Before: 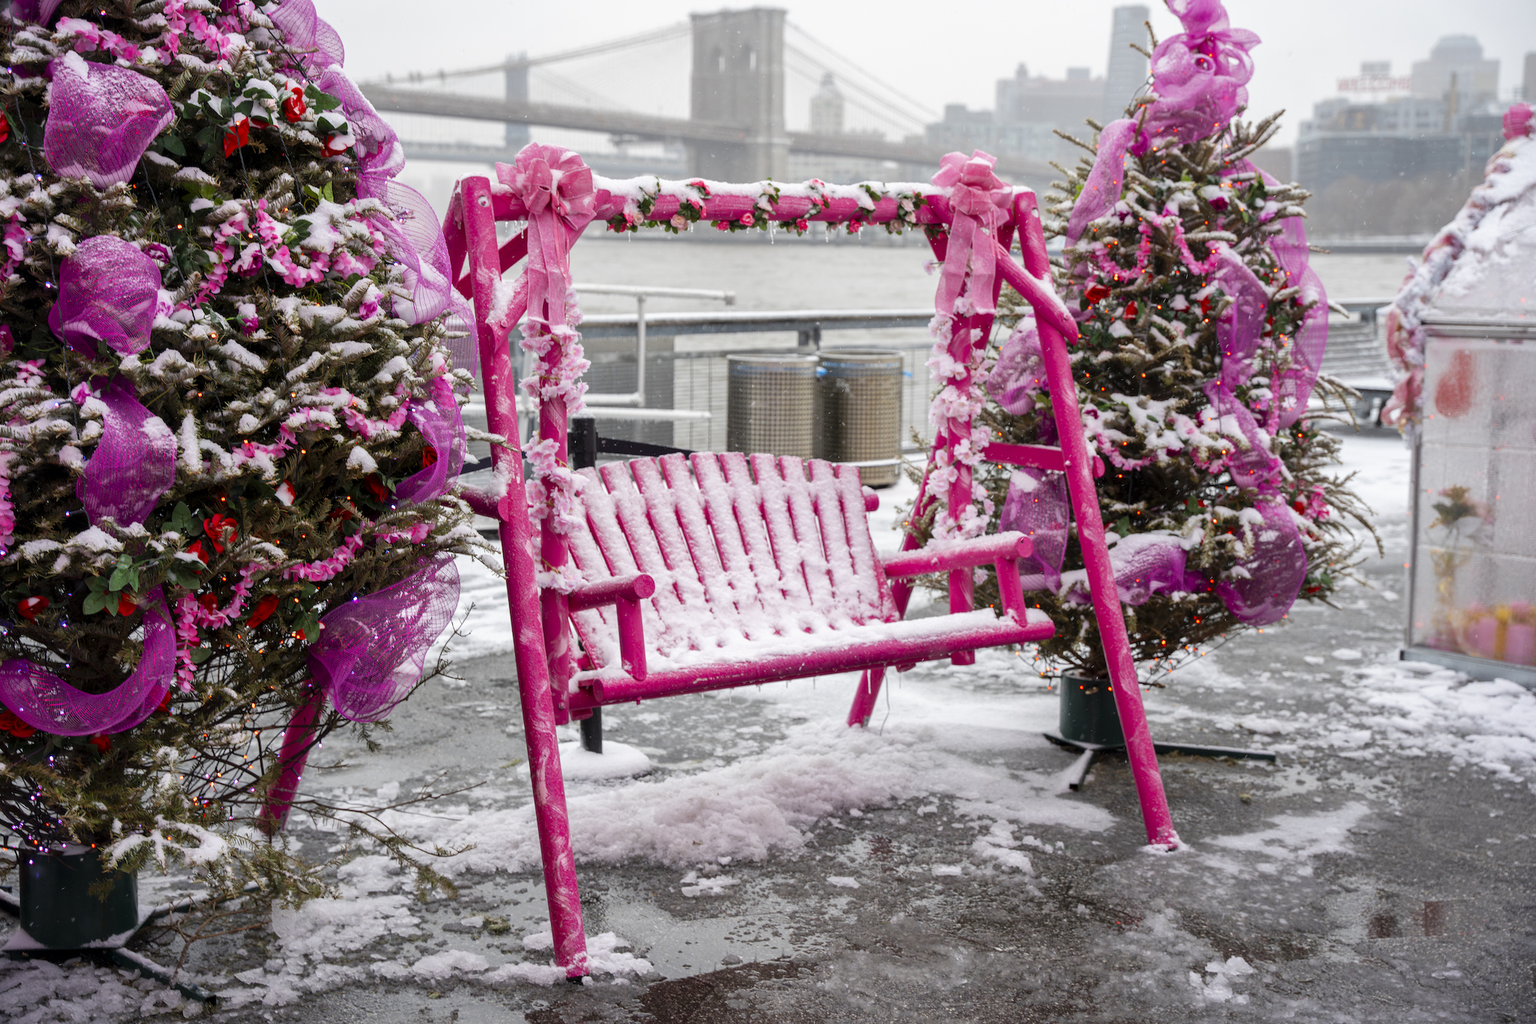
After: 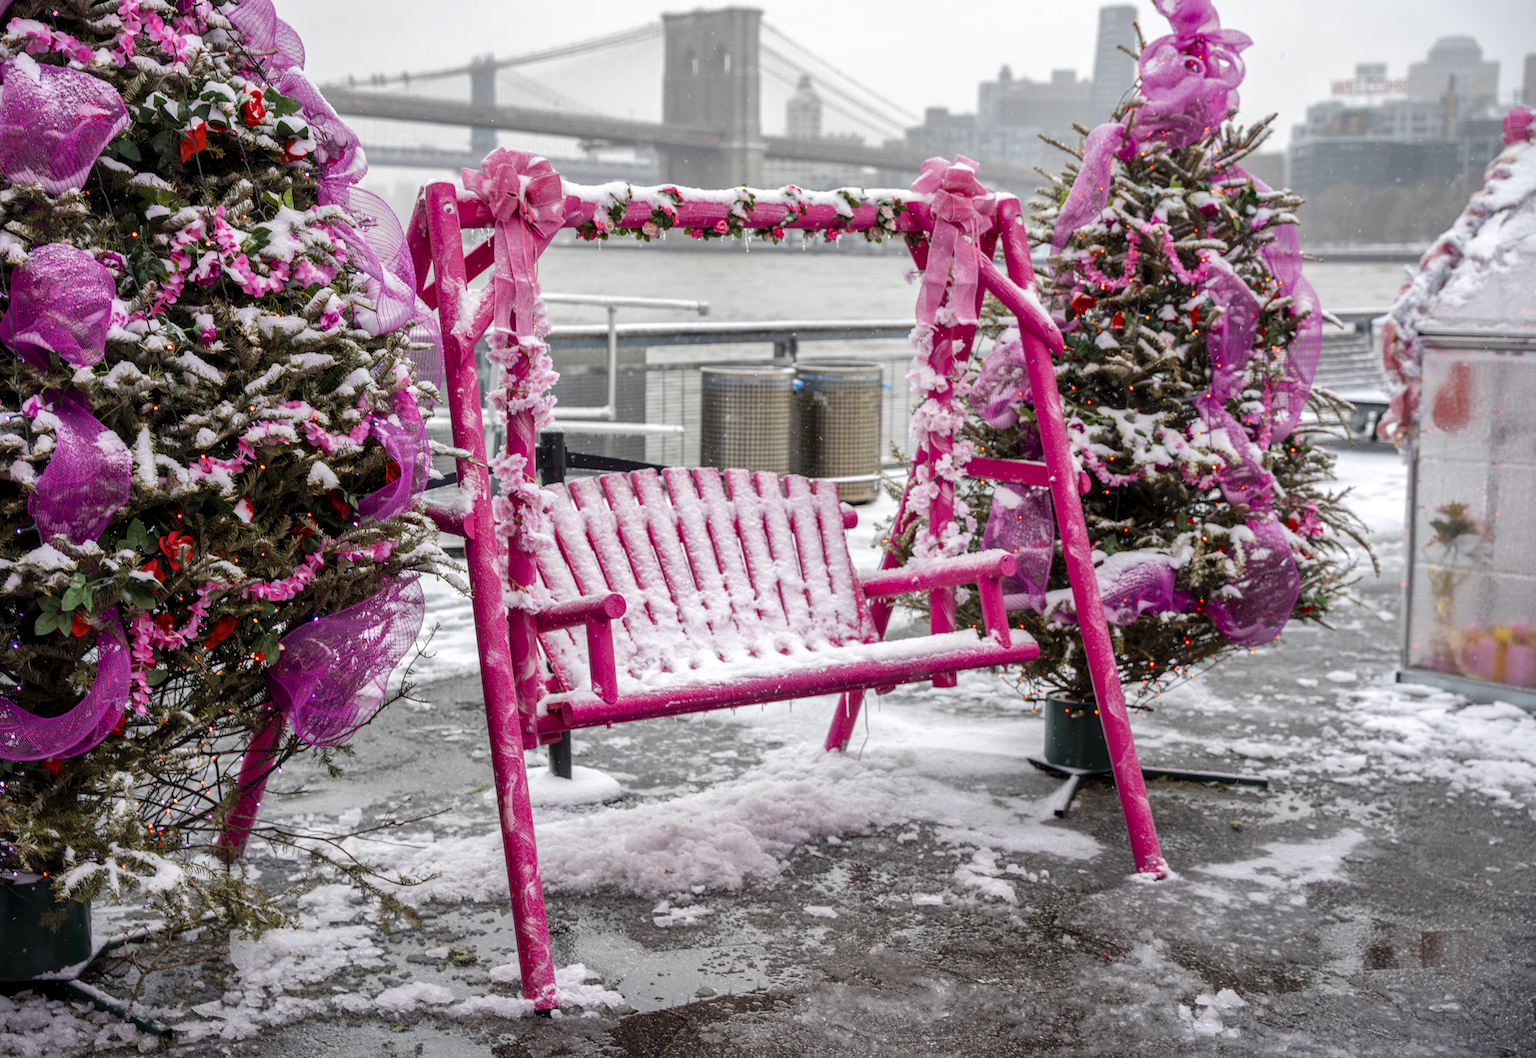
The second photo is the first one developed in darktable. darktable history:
local contrast: on, module defaults
shadows and highlights: shadows 10, white point adjustment 1, highlights -40
crop and rotate: left 3.238%
